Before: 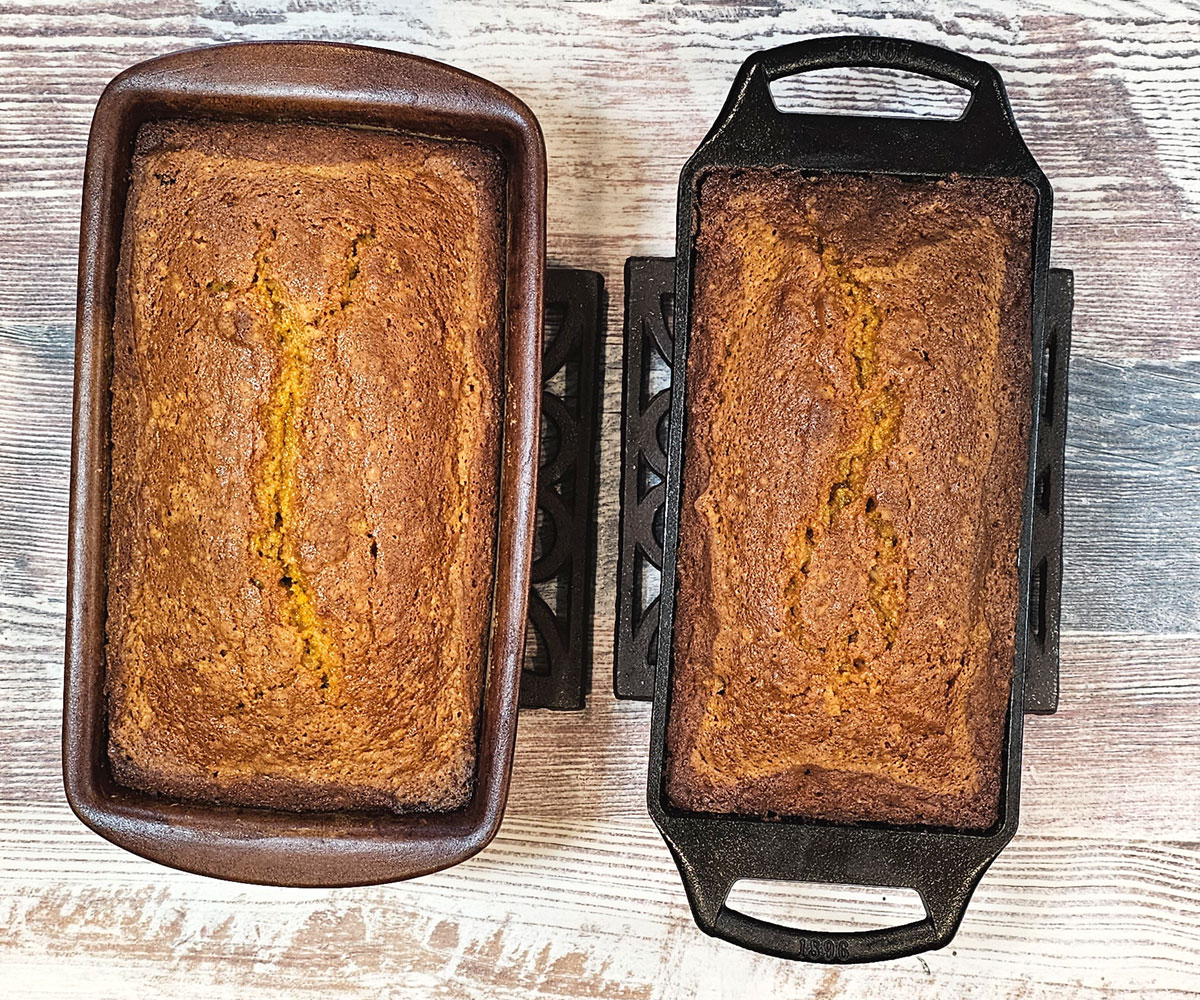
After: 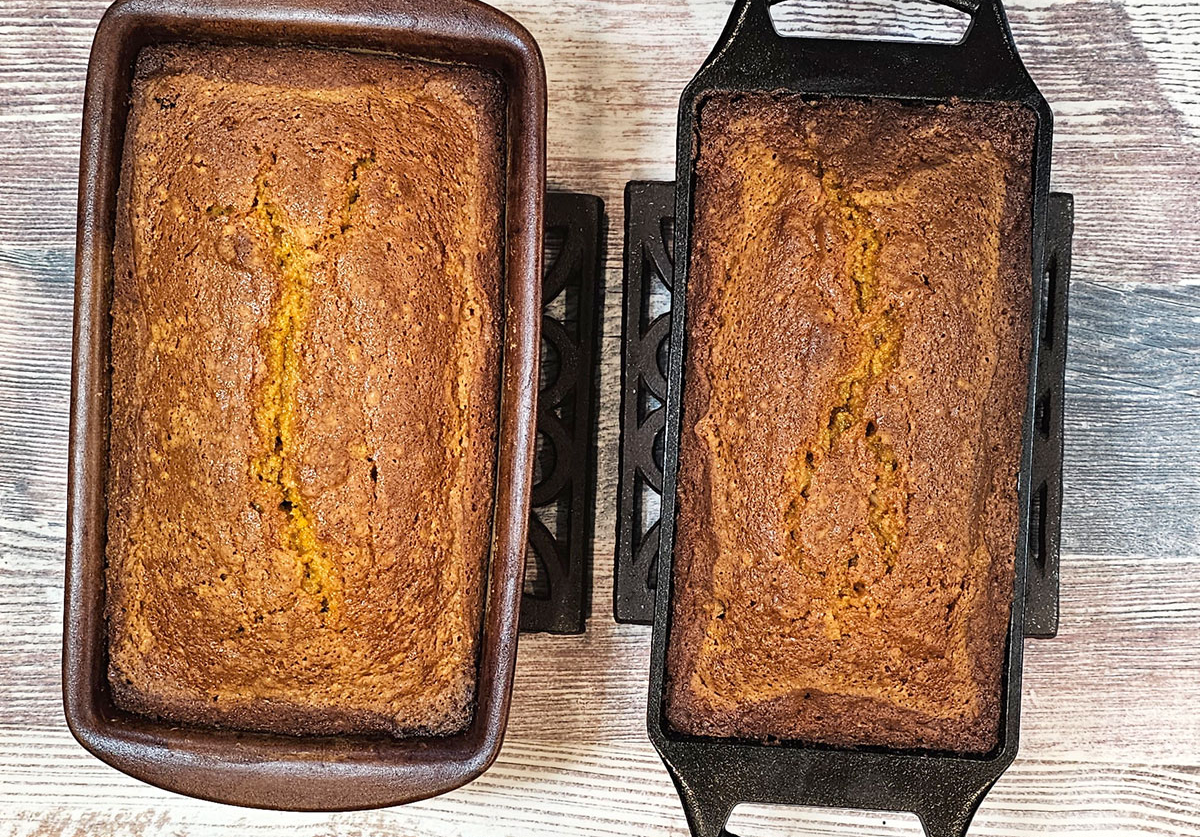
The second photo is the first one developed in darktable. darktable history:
exposure: black level correction 0.002, compensate highlight preservation false
crop: top 7.625%, bottom 8.027%
